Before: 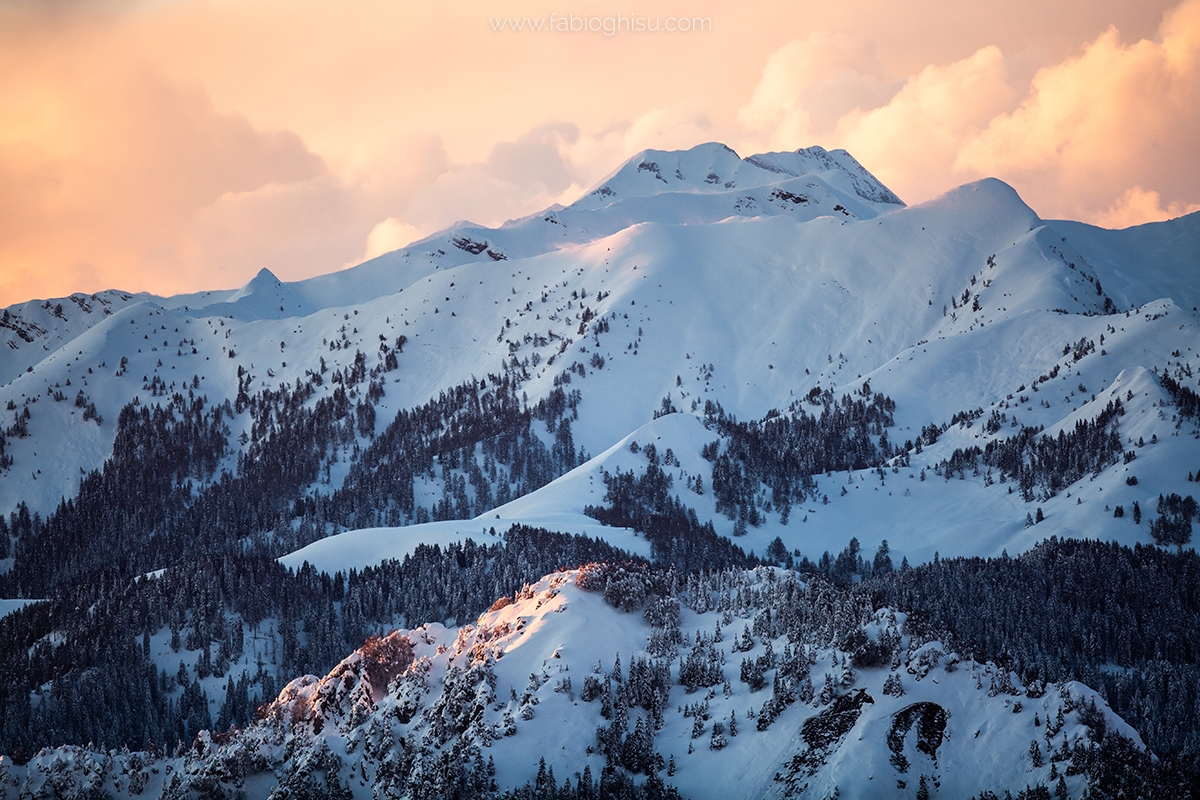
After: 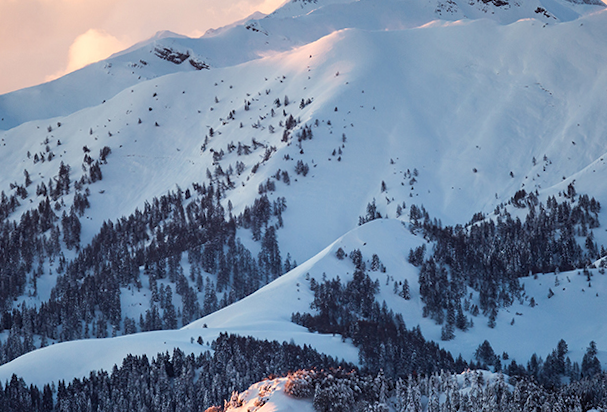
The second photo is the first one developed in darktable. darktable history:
rotate and perspective: rotation -1.17°, automatic cropping off
crop: left 25%, top 25%, right 25%, bottom 25%
